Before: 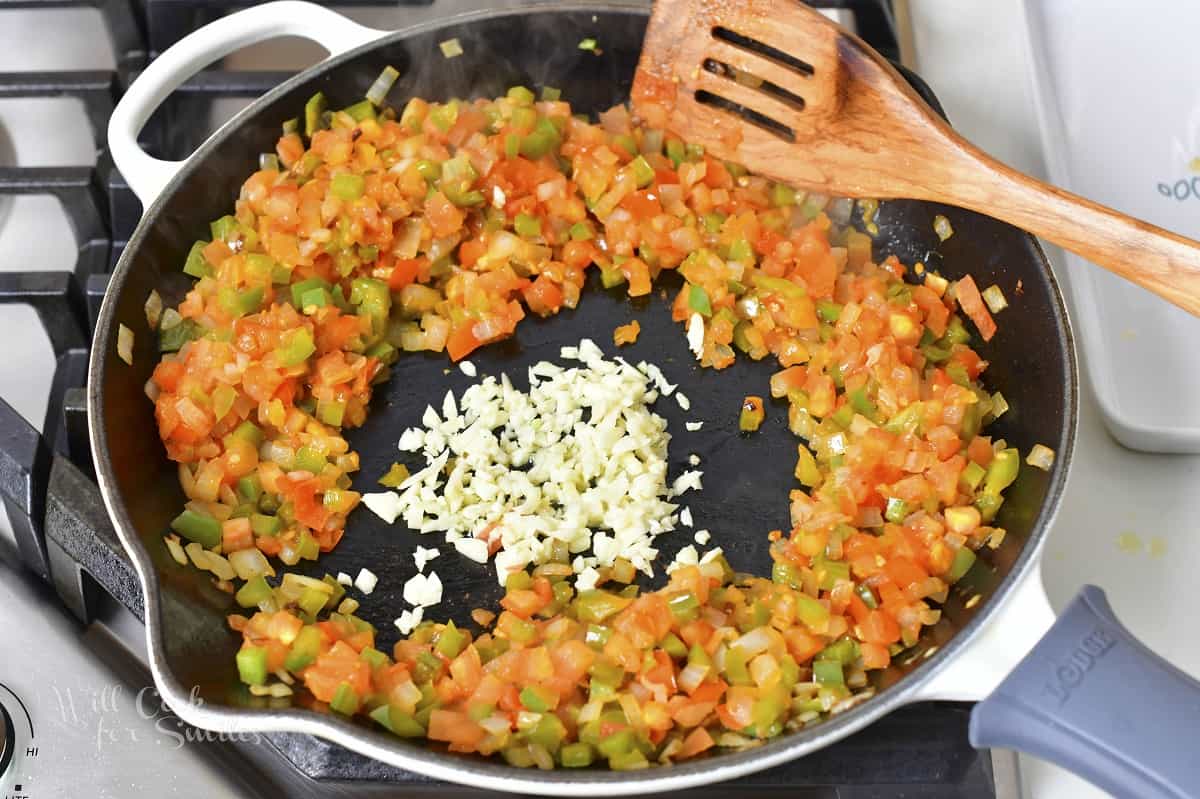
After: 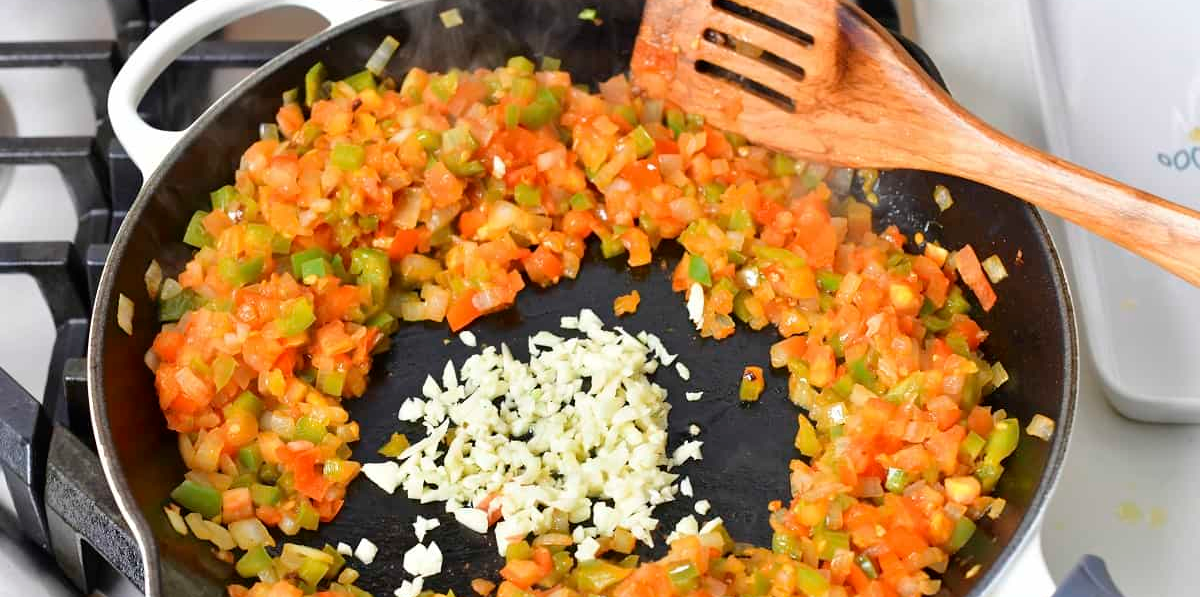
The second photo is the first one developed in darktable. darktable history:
crop: top 3.871%, bottom 21.317%
